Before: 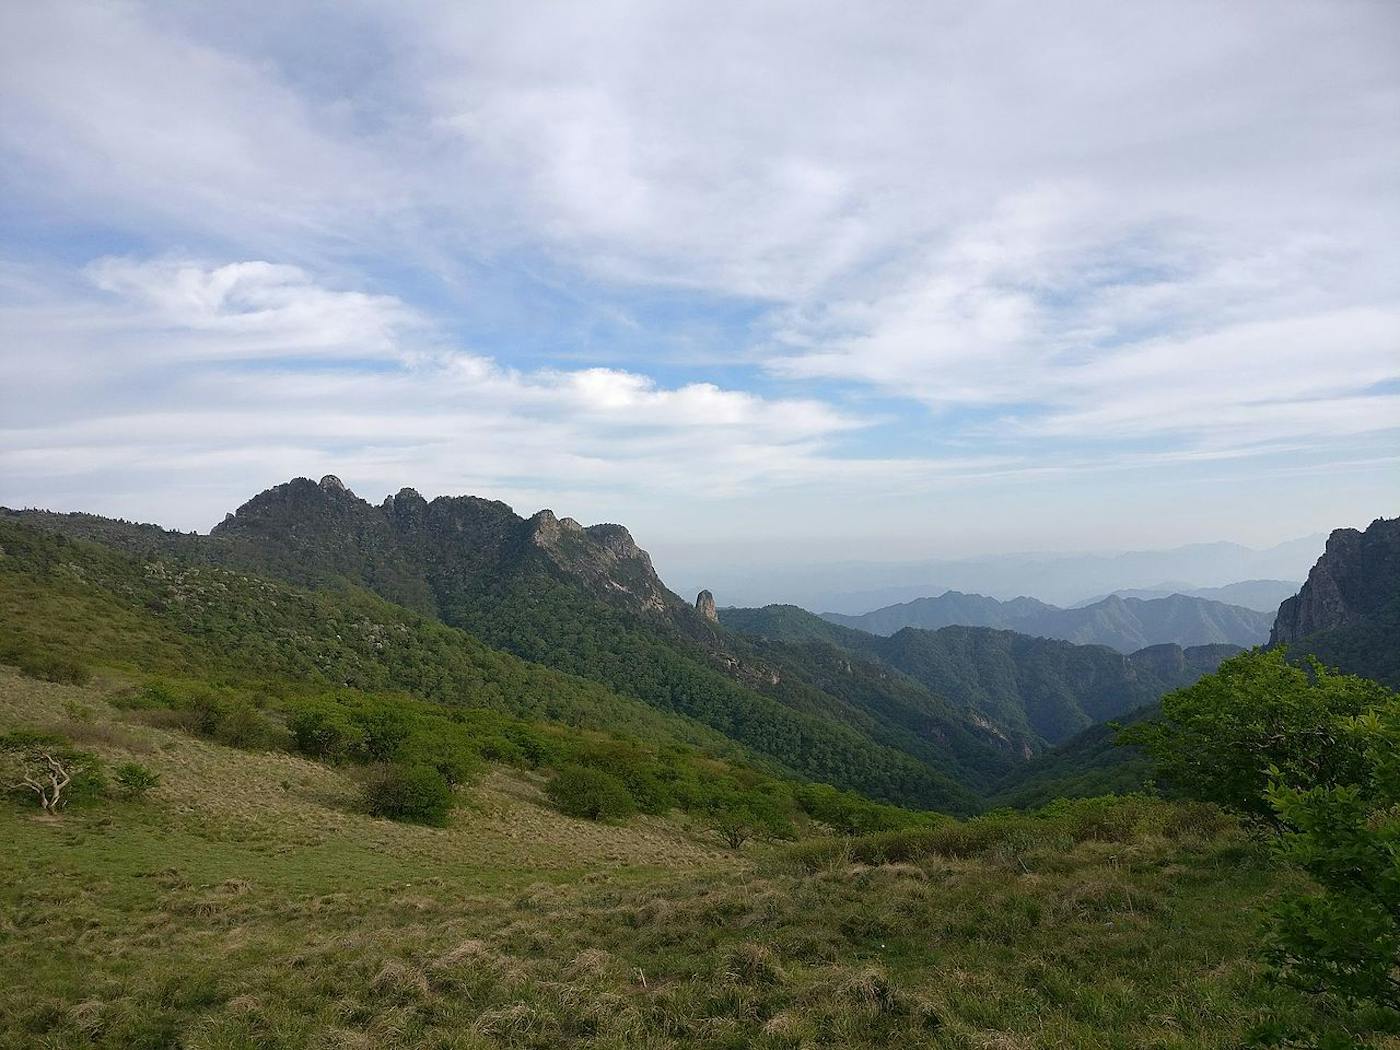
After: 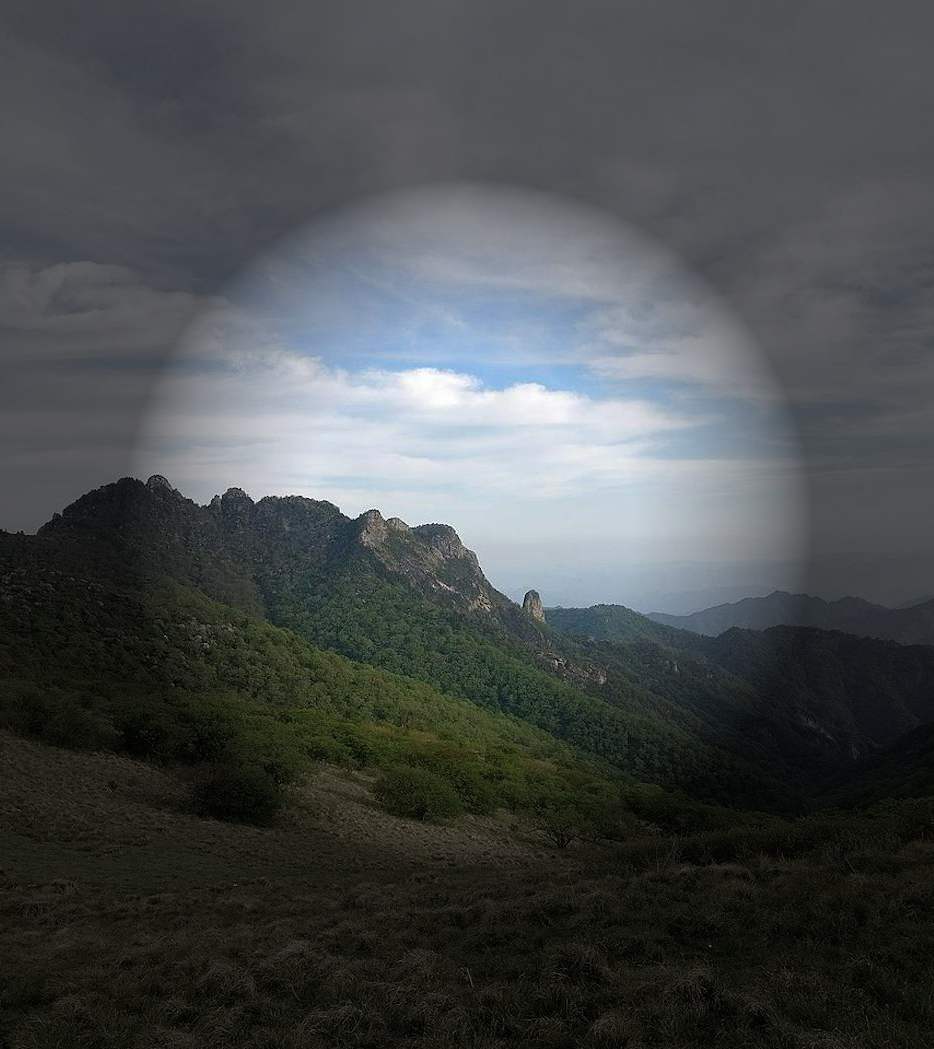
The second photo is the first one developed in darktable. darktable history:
vignetting: fall-off start 31.82%, fall-off radius 34.13%, brightness -0.871
crop and rotate: left 12.402%, right 20.861%
